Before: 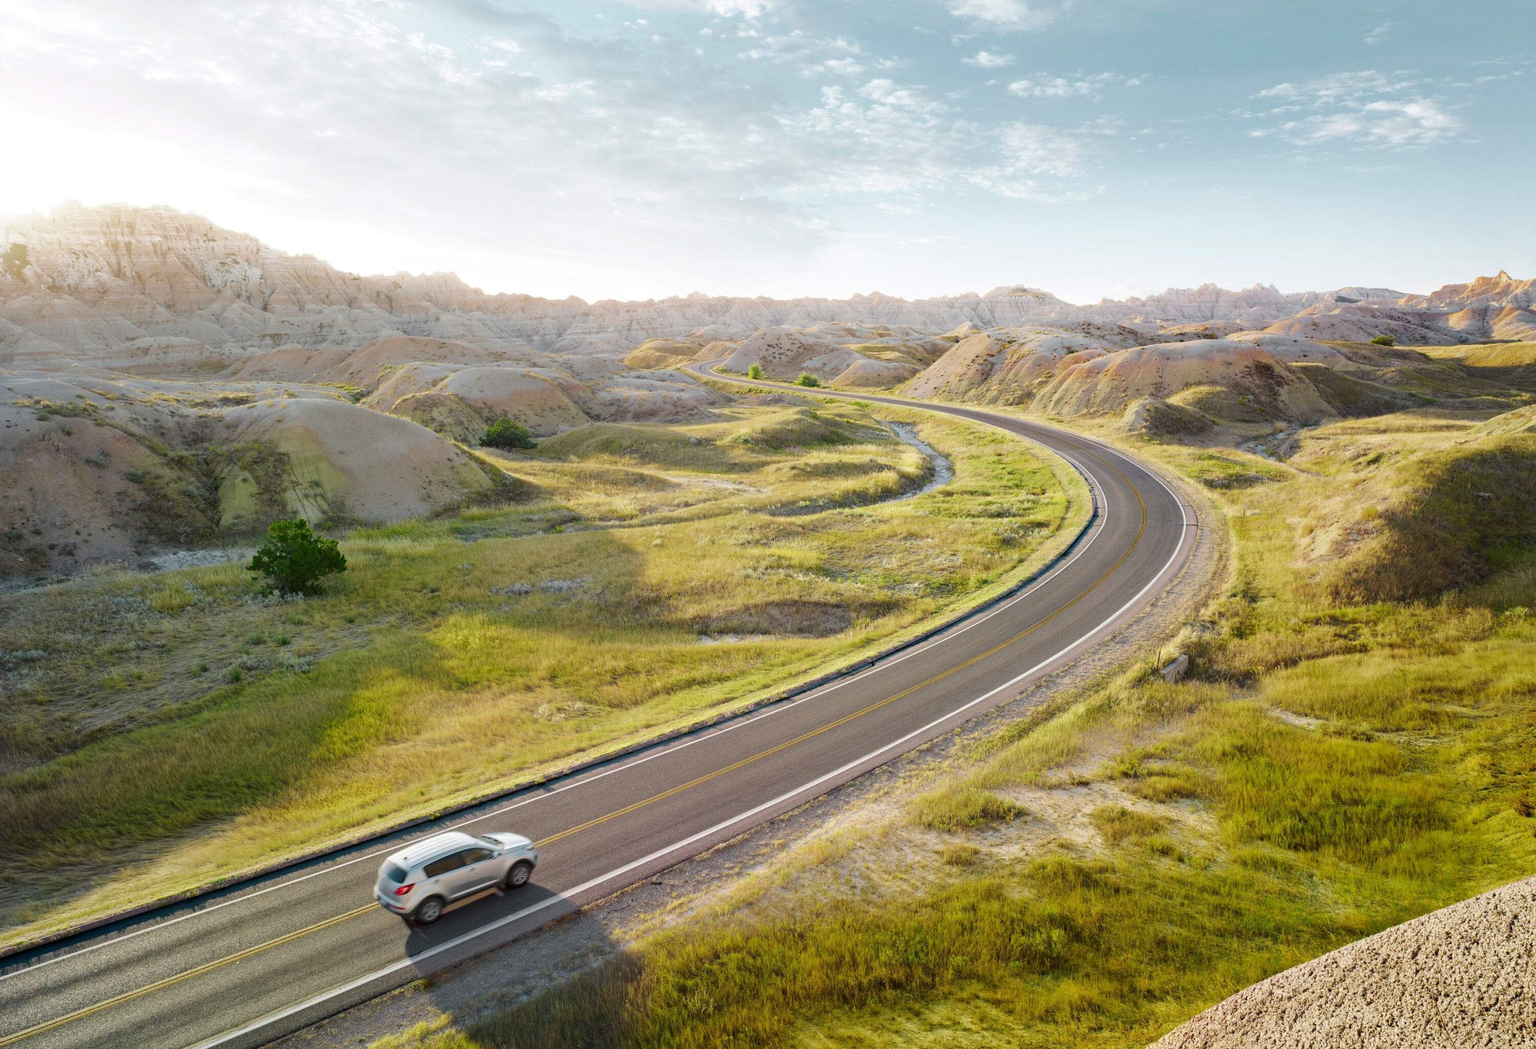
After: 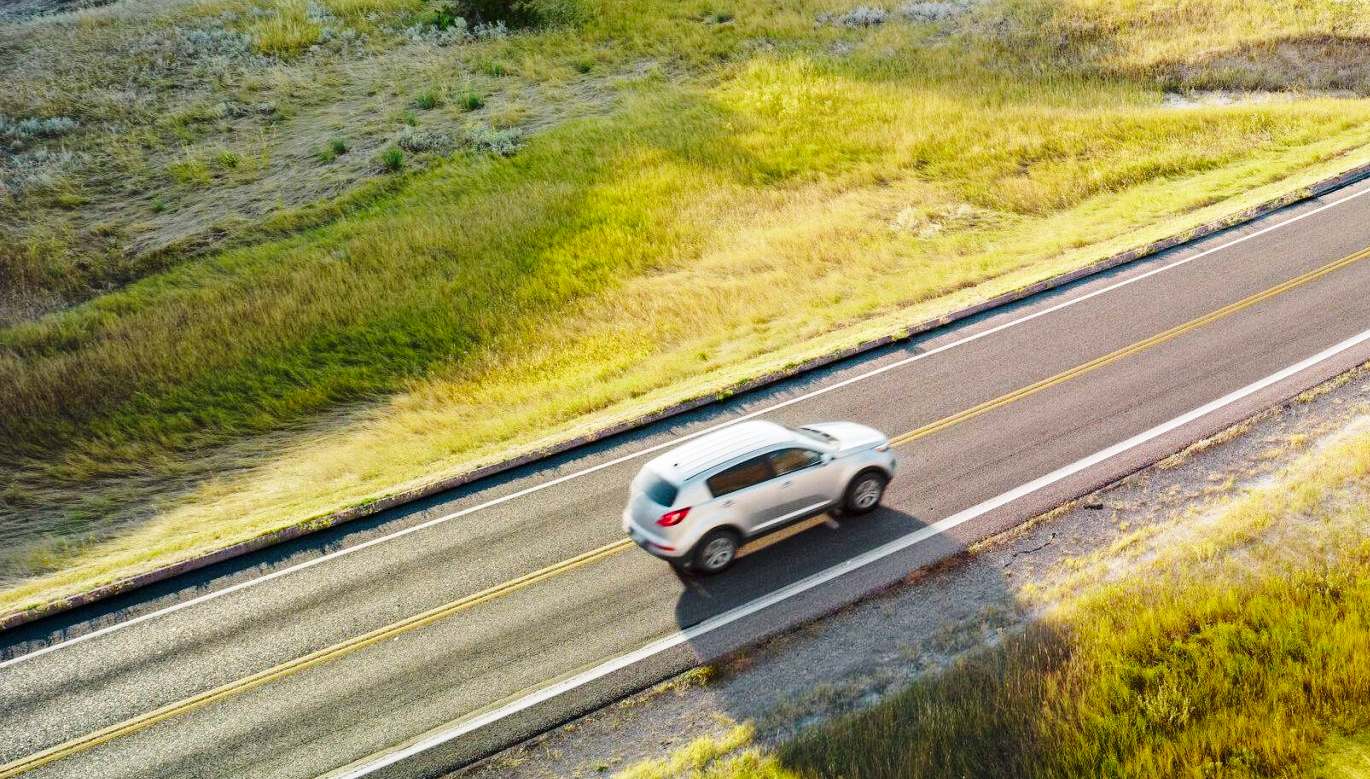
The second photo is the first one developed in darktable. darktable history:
crop and rotate: top 55.257%, right 46.448%, bottom 0.179%
base curve: curves: ch0 [(0, 0) (0.028, 0.03) (0.121, 0.232) (0.46, 0.748) (0.859, 0.968) (1, 1)], preserve colors none
